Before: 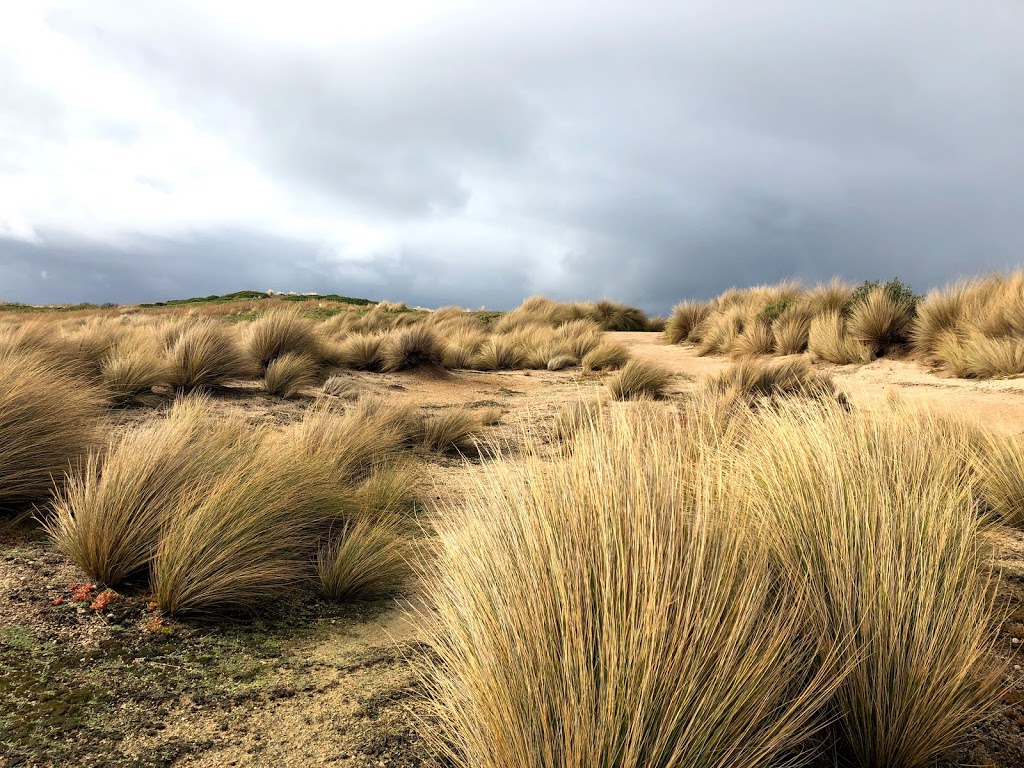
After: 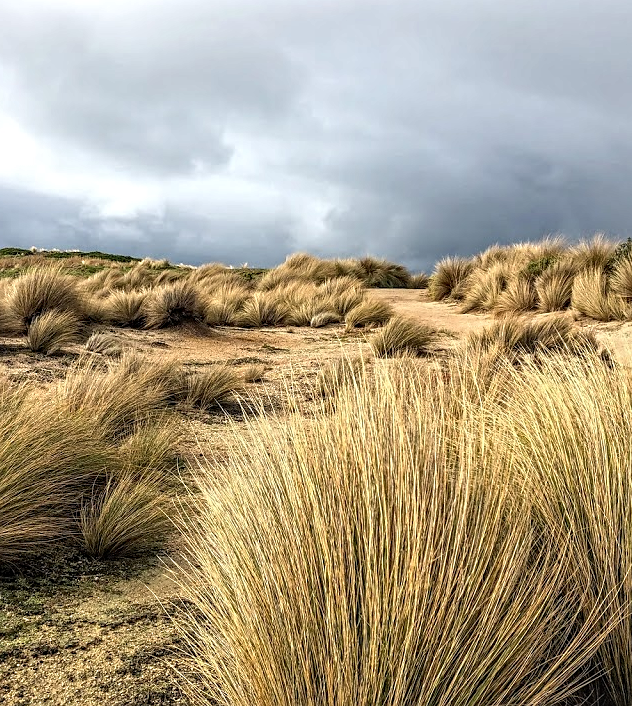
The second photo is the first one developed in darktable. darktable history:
crop and rotate: left 23.229%, top 5.638%, right 15.021%, bottom 2.363%
local contrast: highlights 2%, shadows 6%, detail 133%
contrast equalizer: octaves 7, y [[0.5, 0.501, 0.525, 0.597, 0.58, 0.514], [0.5 ×6], [0.5 ×6], [0 ×6], [0 ×6]]
sharpen: radius 0.995, threshold 0.866
